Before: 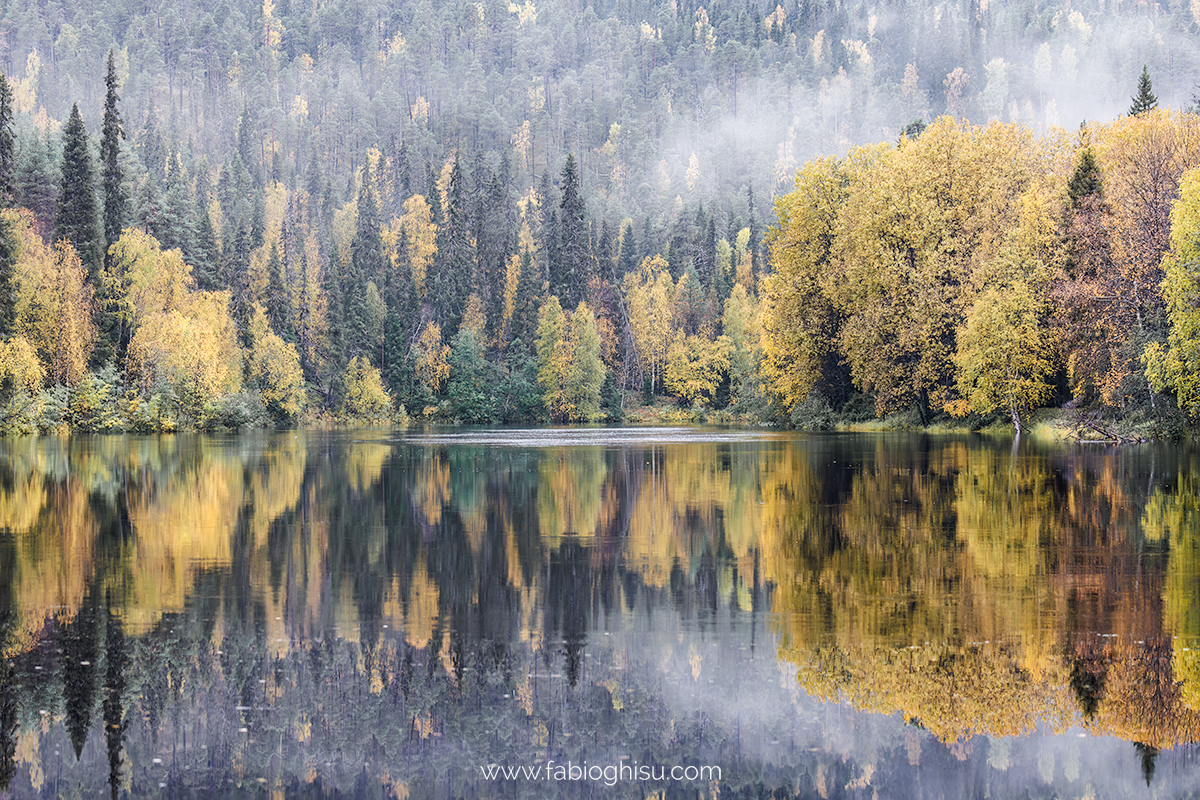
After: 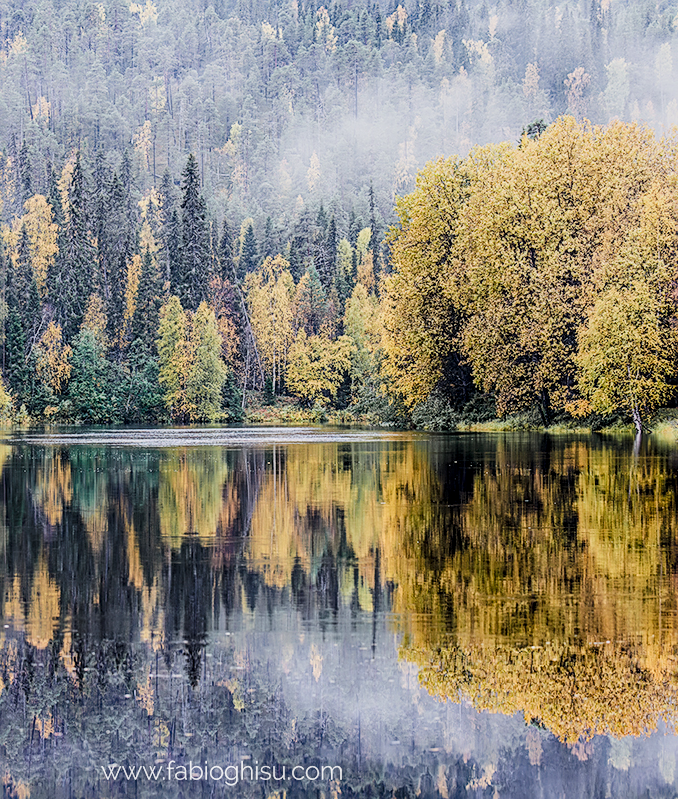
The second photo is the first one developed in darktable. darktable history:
crop: left 31.593%, top 0.014%, right 11.843%
filmic rgb: black relative exposure -7.65 EV, white relative exposure 4.56 EV, hardness 3.61, add noise in highlights 0.001, color science v3 (2019), use custom middle-gray values true, contrast in highlights soft
contrast brightness saturation: contrast 0.181, saturation 0.299
sharpen: on, module defaults
local contrast: on, module defaults
